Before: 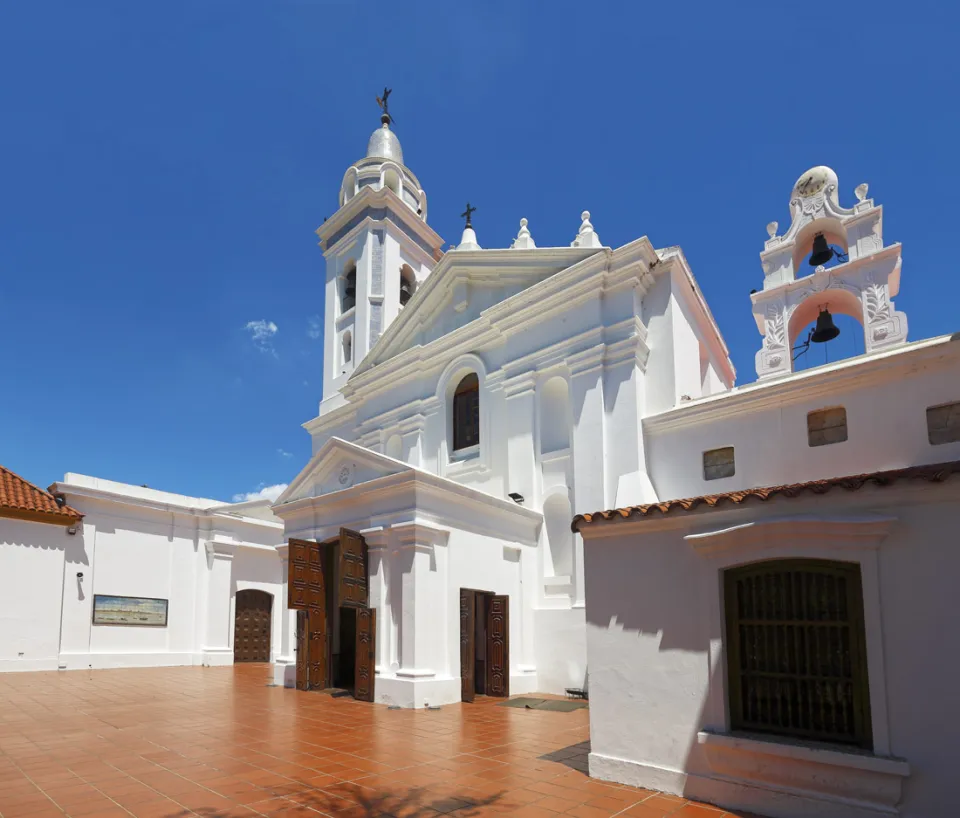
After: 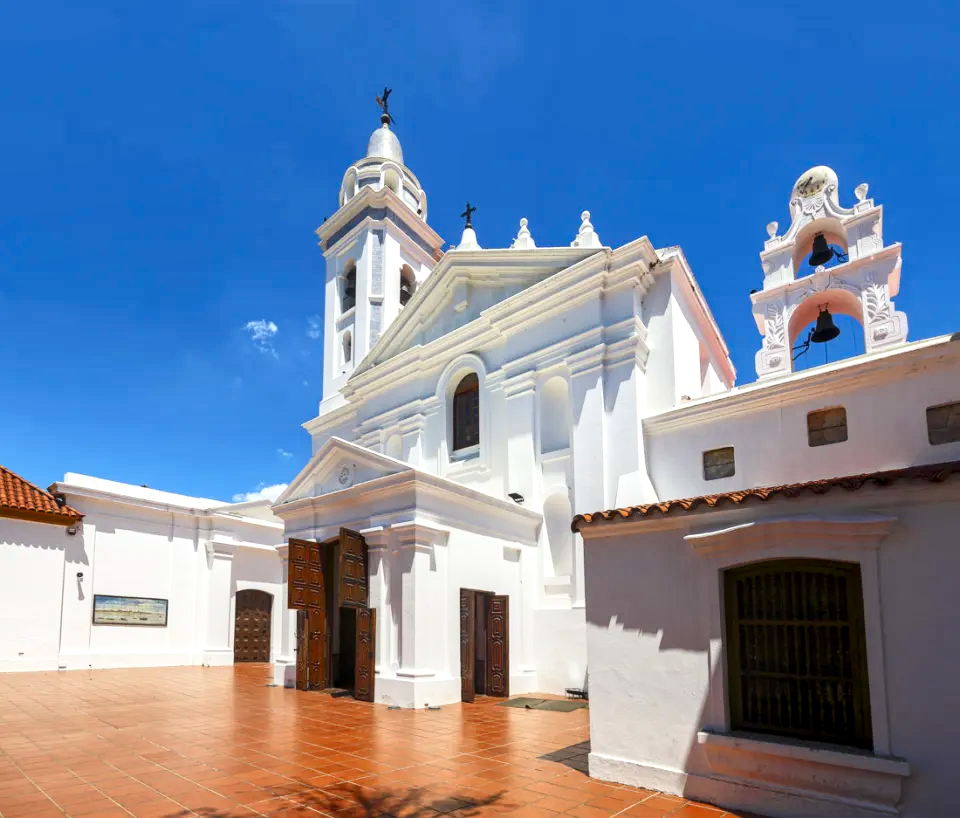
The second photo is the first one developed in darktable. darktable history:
local contrast: detail 130%
contrast brightness saturation: contrast 0.23, brightness 0.1, saturation 0.29
